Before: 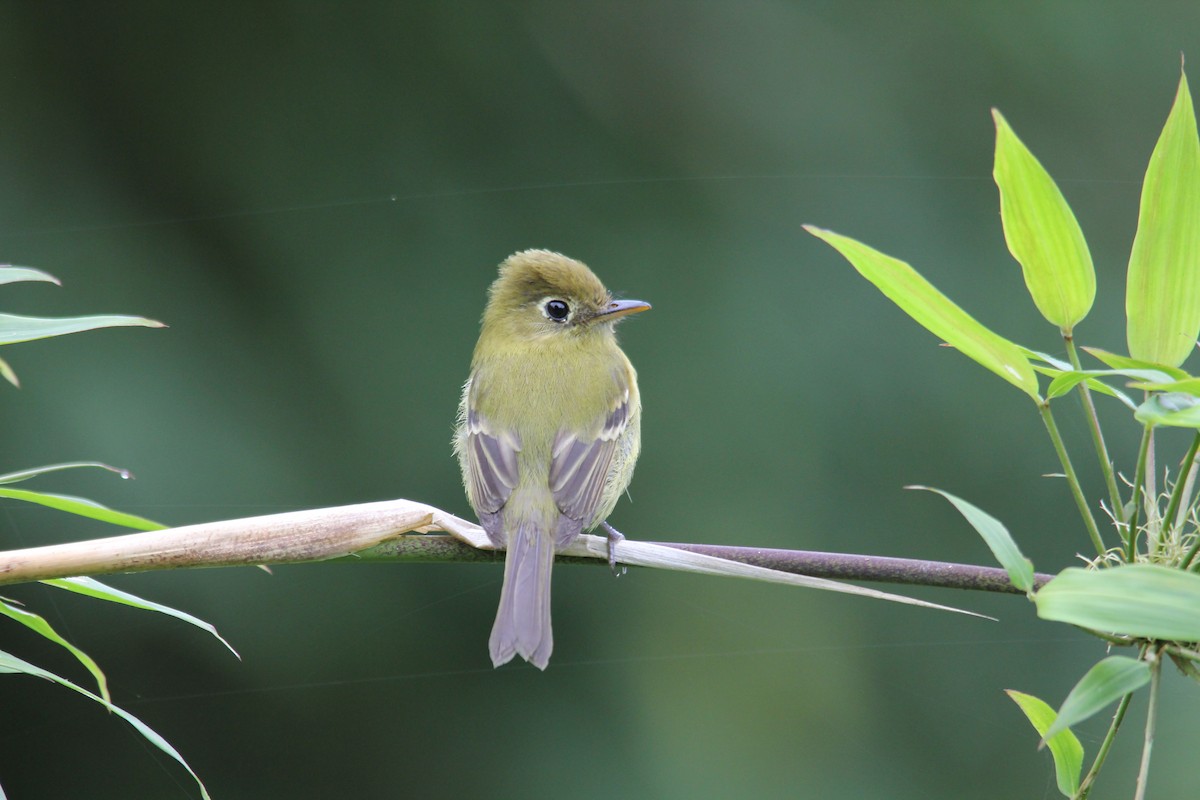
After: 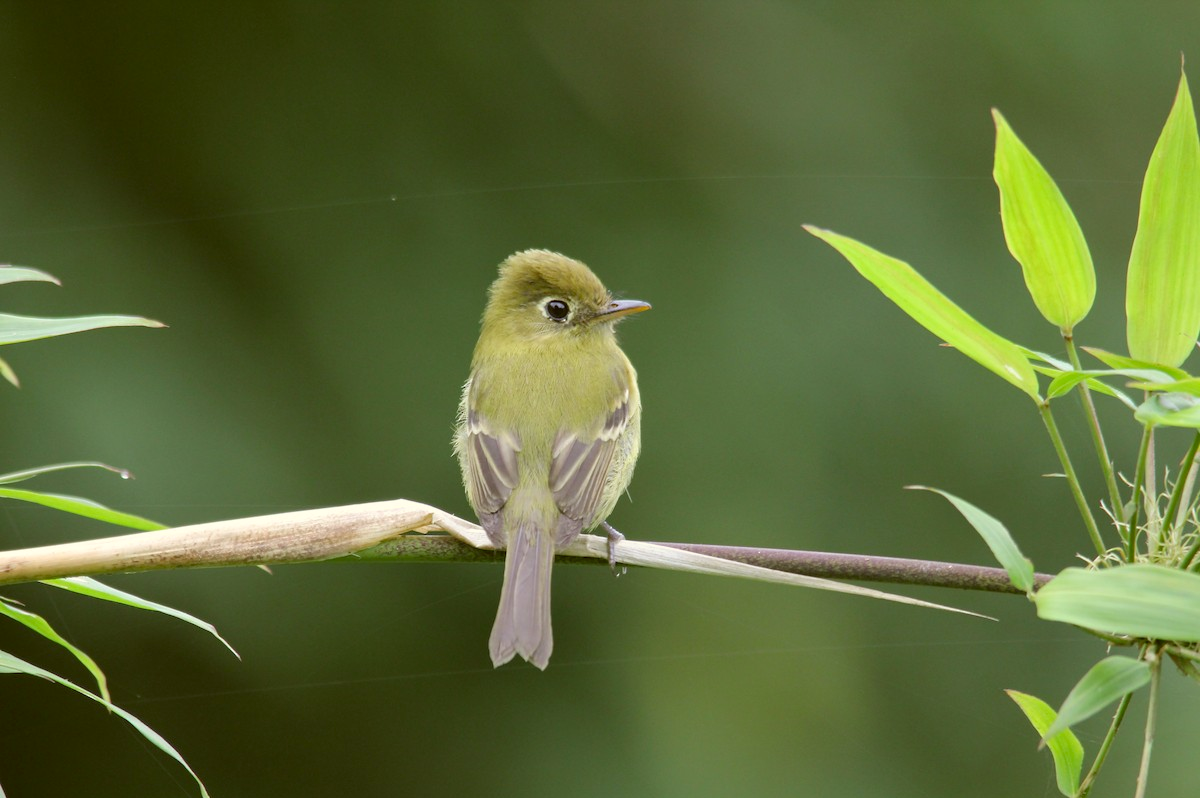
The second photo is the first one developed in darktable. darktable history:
color correction: highlights a* -1.43, highlights b* 10.12, shadows a* 0.395, shadows b* 19.35
crop: top 0.05%, bottom 0.098%
color calibration: illuminant same as pipeline (D50), adaptation none (bypass), gamut compression 1.72
